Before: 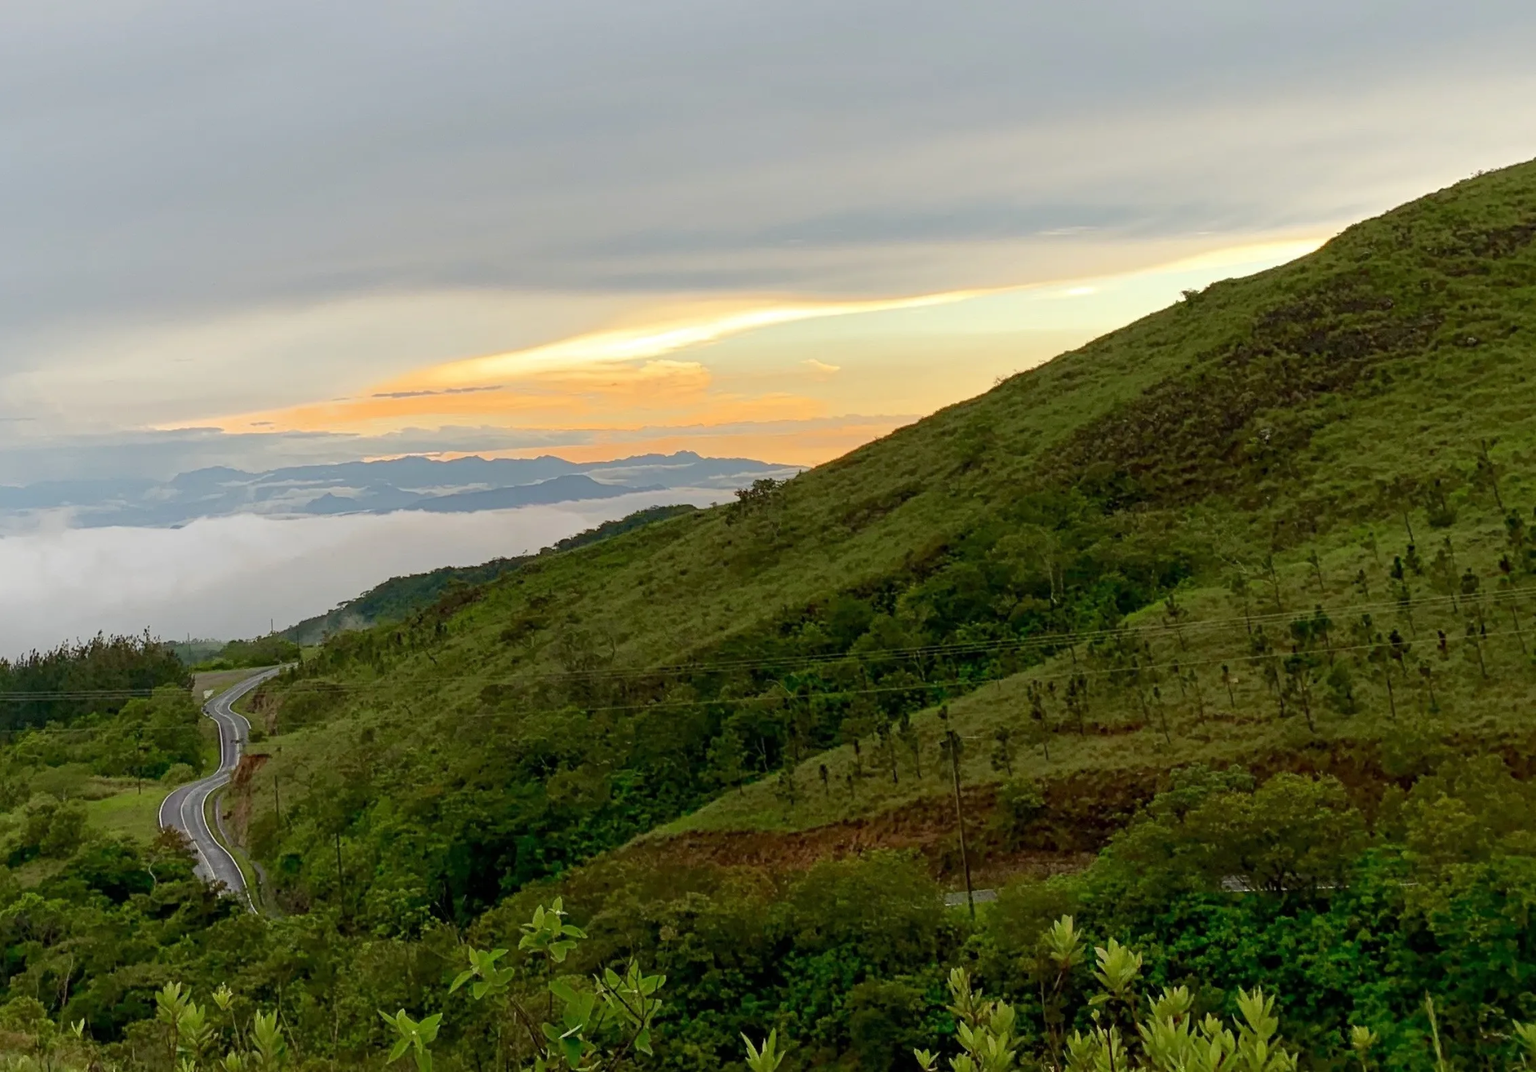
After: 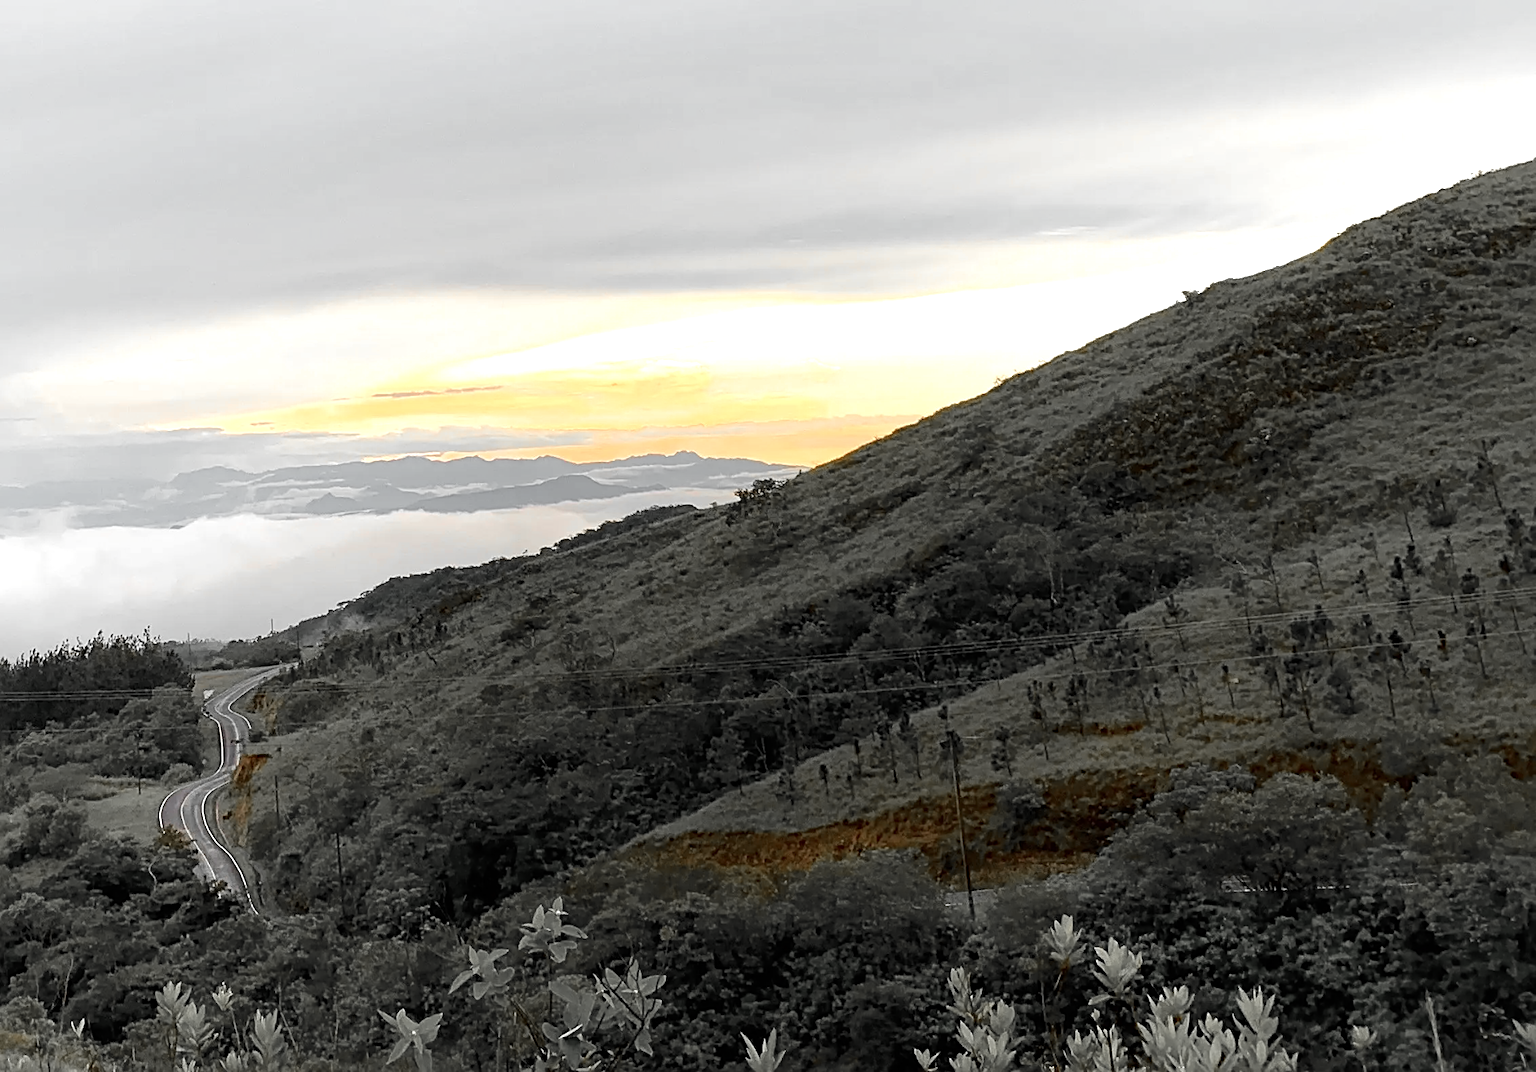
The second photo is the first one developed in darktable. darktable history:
color zones: curves: ch1 [(0, 0.638) (0.193, 0.442) (0.286, 0.15) (0.429, 0.14) (0.571, 0.142) (0.714, 0.154) (0.857, 0.175) (1, 0.638)], mix 24.22%
sharpen: amount 0.494
tone equalizer: -8 EV -0.758 EV, -7 EV -0.729 EV, -6 EV -0.595 EV, -5 EV -0.418 EV, -3 EV 0.4 EV, -2 EV 0.6 EV, -1 EV 0.682 EV, +0 EV 0.77 EV, luminance estimator HSV value / RGB max
